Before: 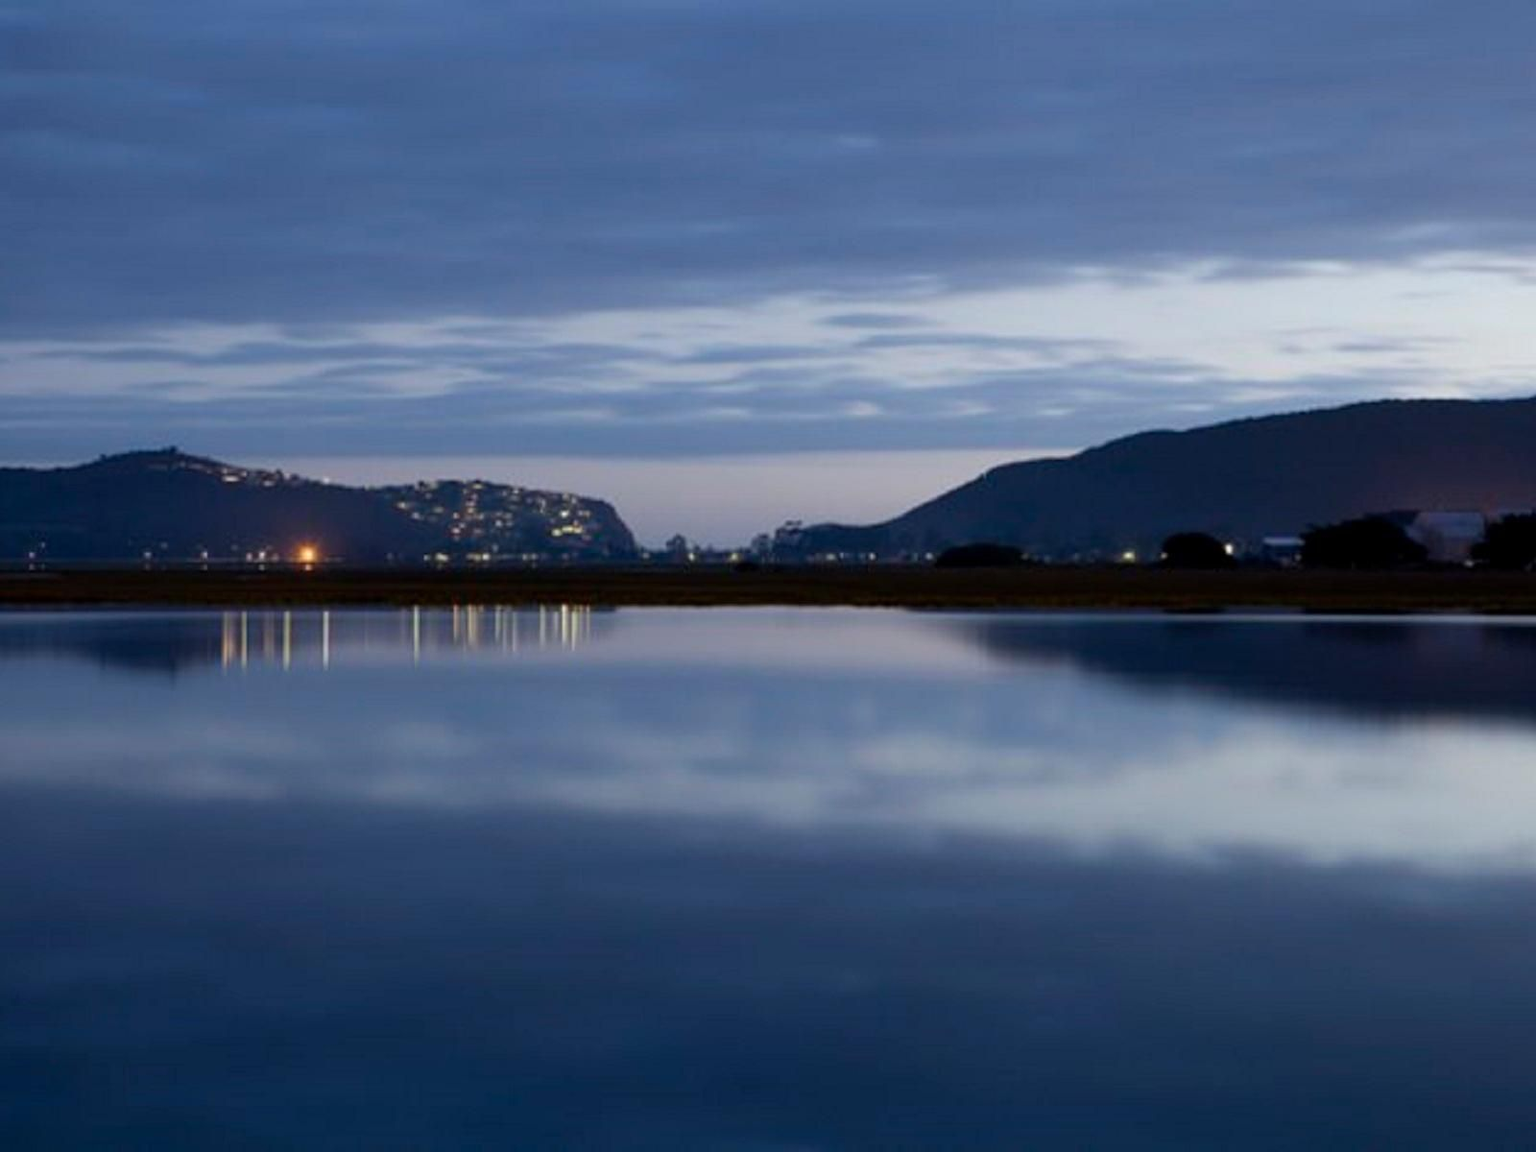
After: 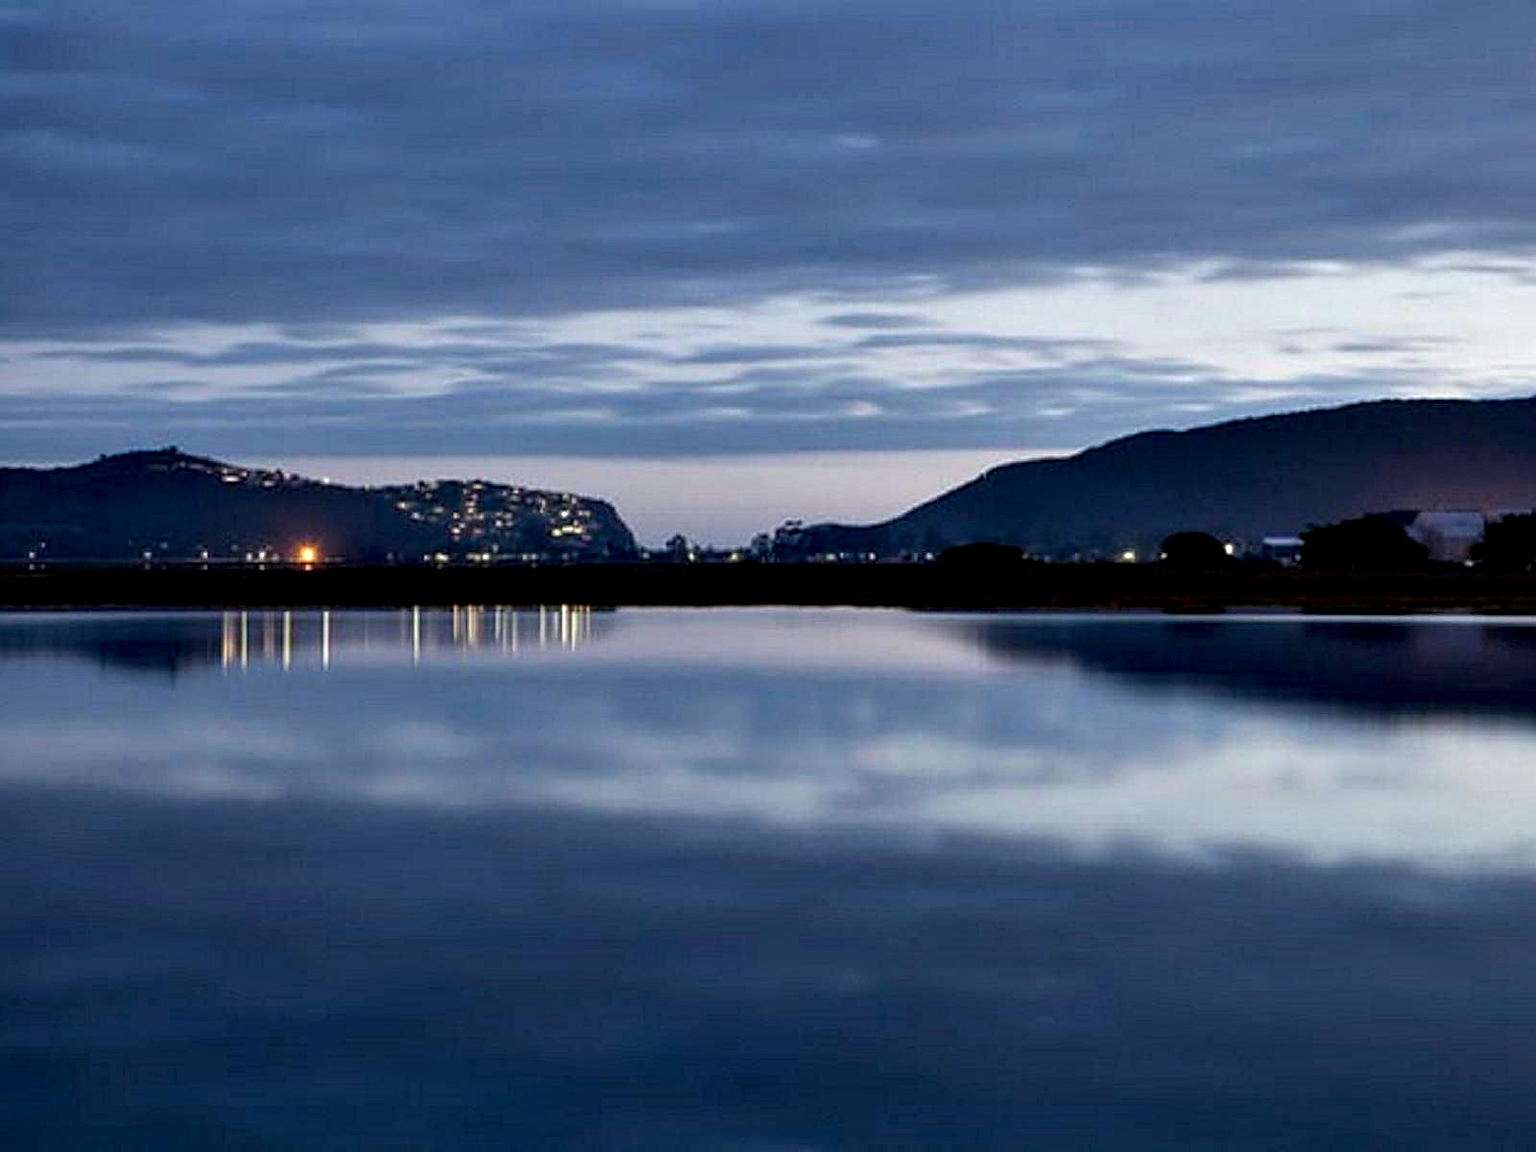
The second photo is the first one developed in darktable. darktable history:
sharpen: on, module defaults
local contrast: on, module defaults
contrast equalizer: octaves 7, y [[0.6 ×6], [0.55 ×6], [0 ×6], [0 ×6], [0 ×6]]
